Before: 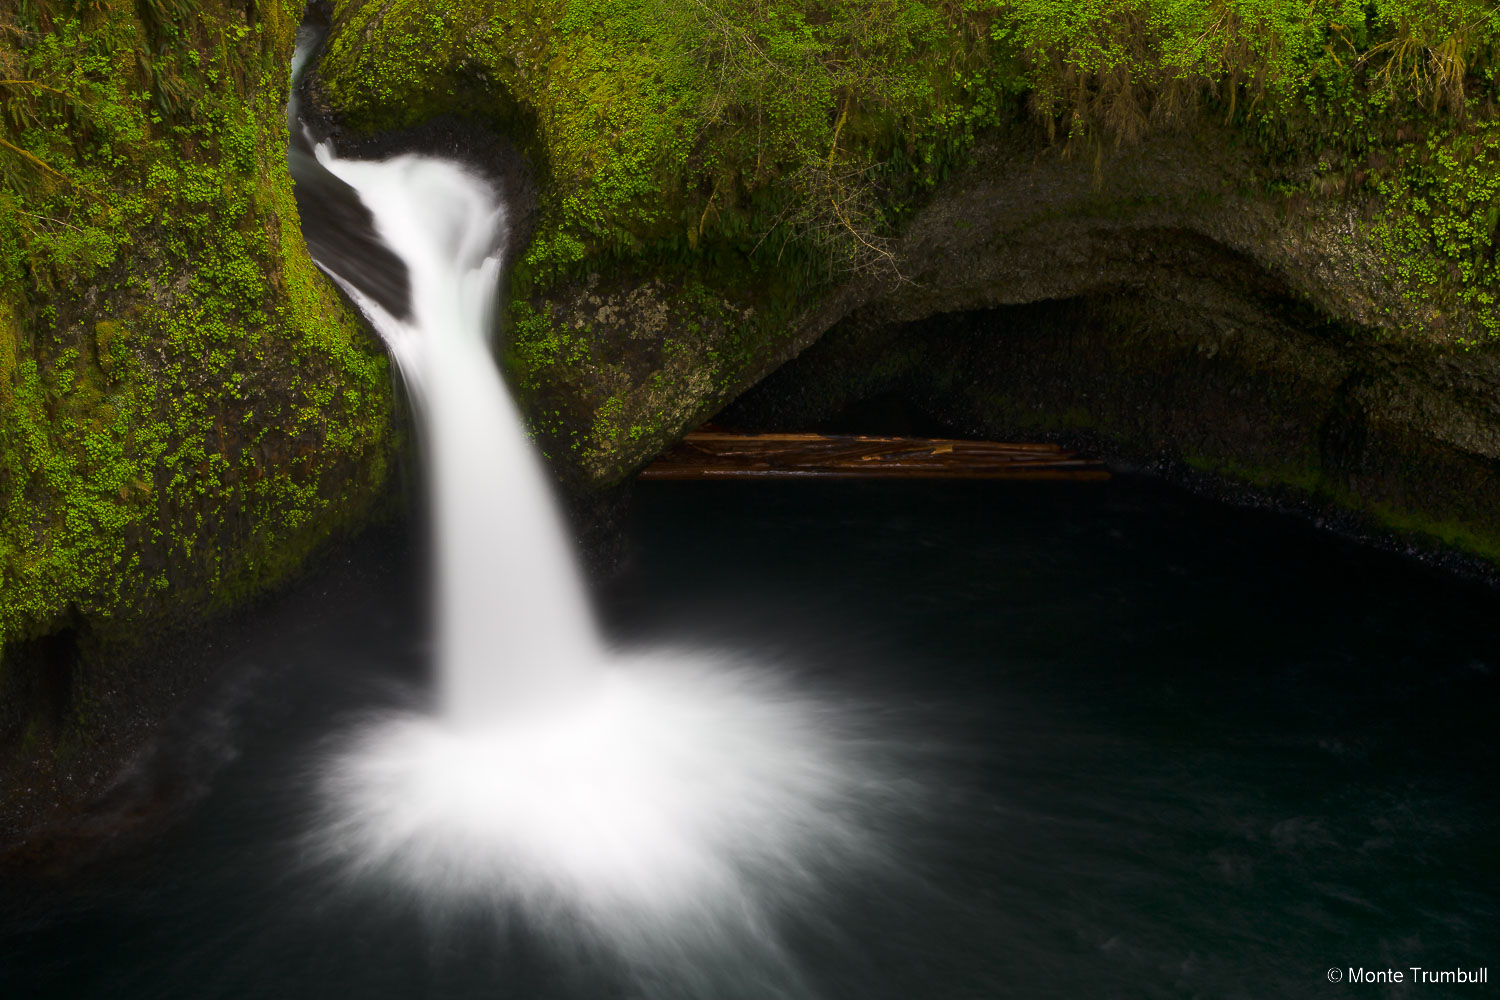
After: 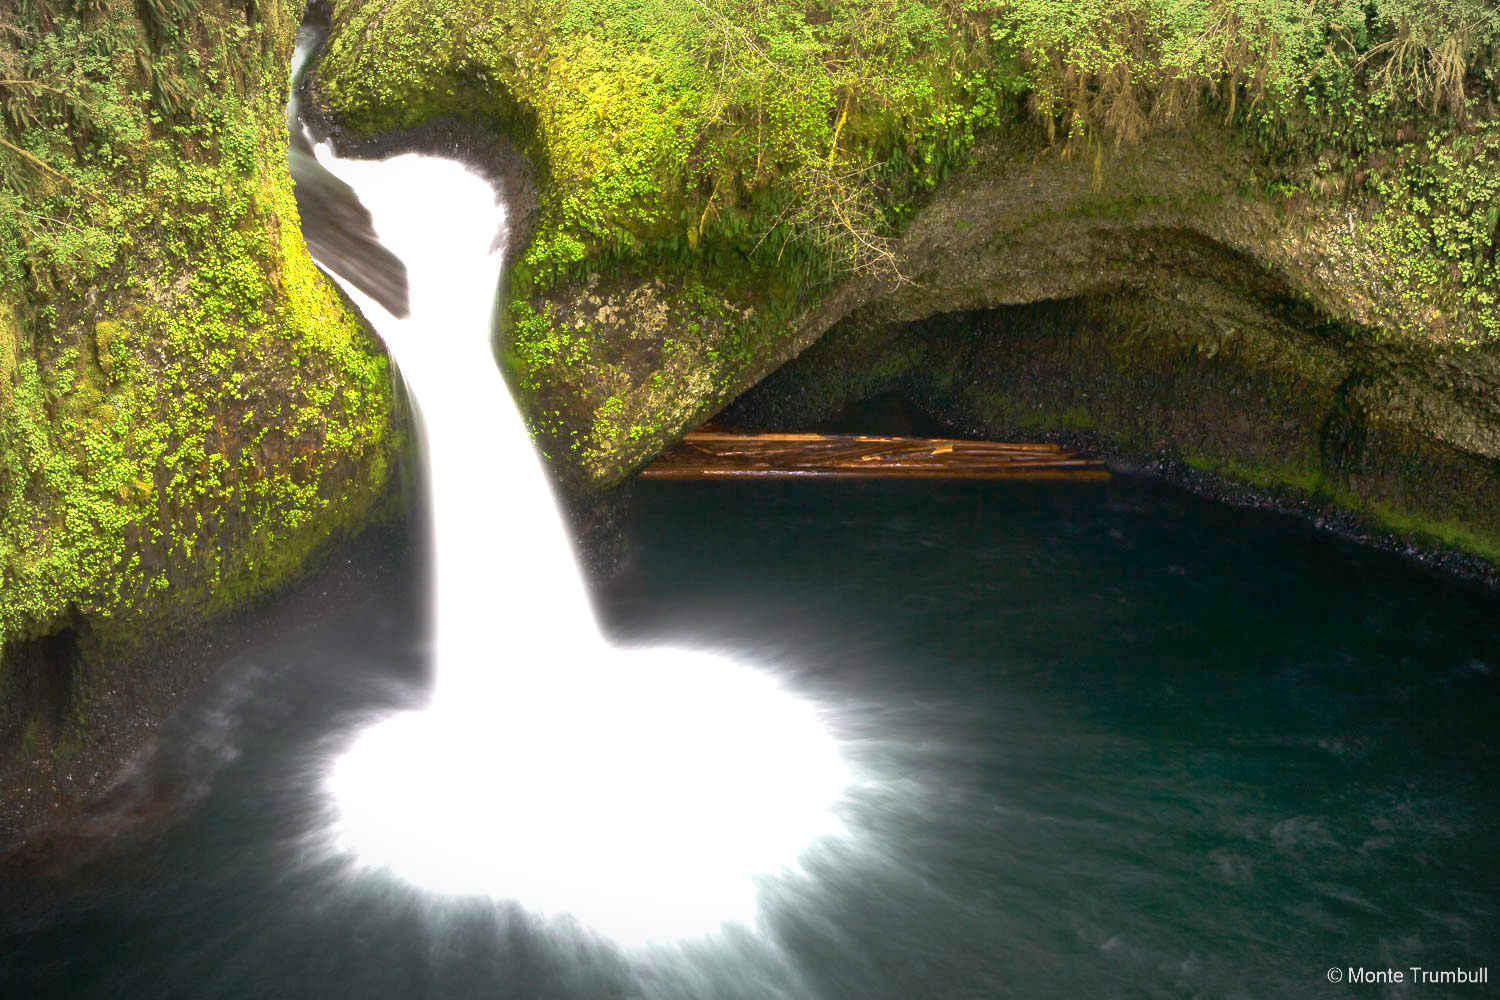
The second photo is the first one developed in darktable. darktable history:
velvia: on, module defaults
exposure: black level correction 0, exposure 2.327 EV, compensate exposure bias true, compensate highlight preservation false
vignetting: fall-off radius 70%, automatic ratio true
